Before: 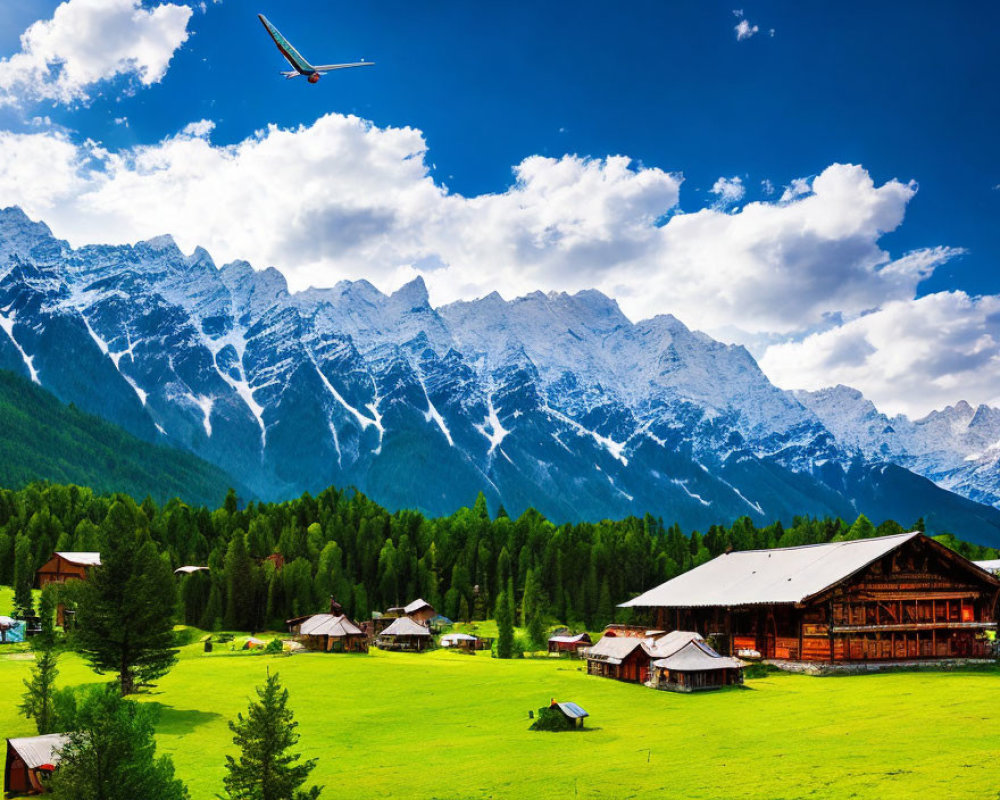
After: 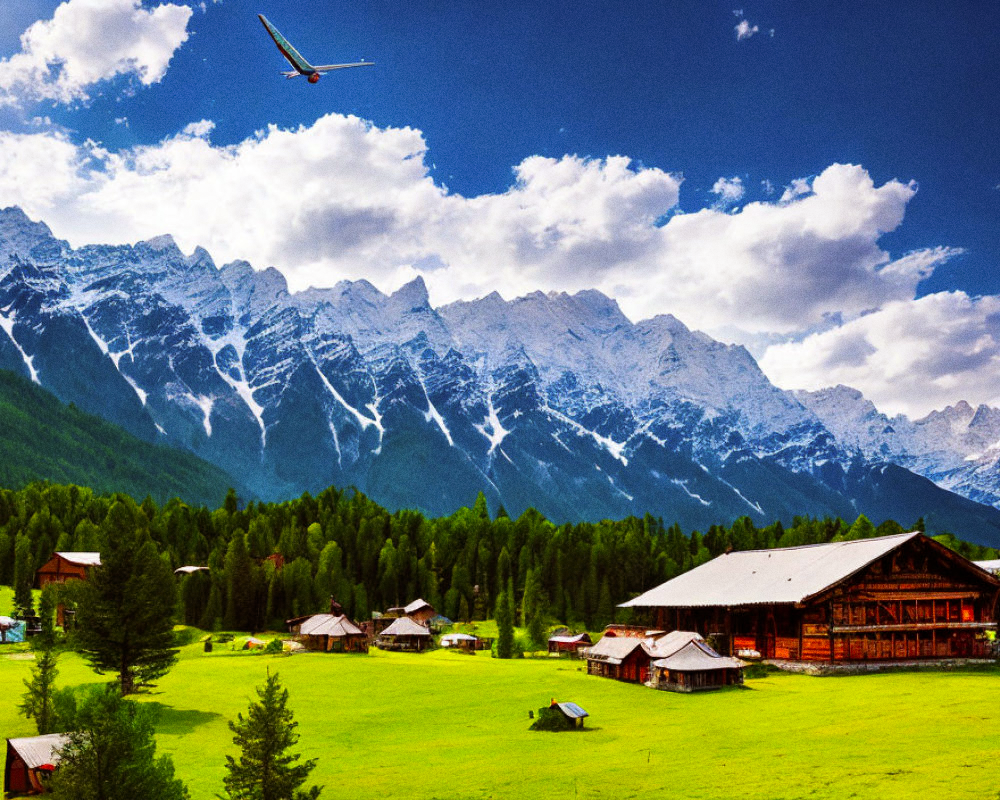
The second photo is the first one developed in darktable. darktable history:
tone equalizer: on, module defaults
rgb levels: mode RGB, independent channels, levels [[0, 0.5, 1], [0, 0.521, 1], [0, 0.536, 1]]
grain: coarseness 0.09 ISO
